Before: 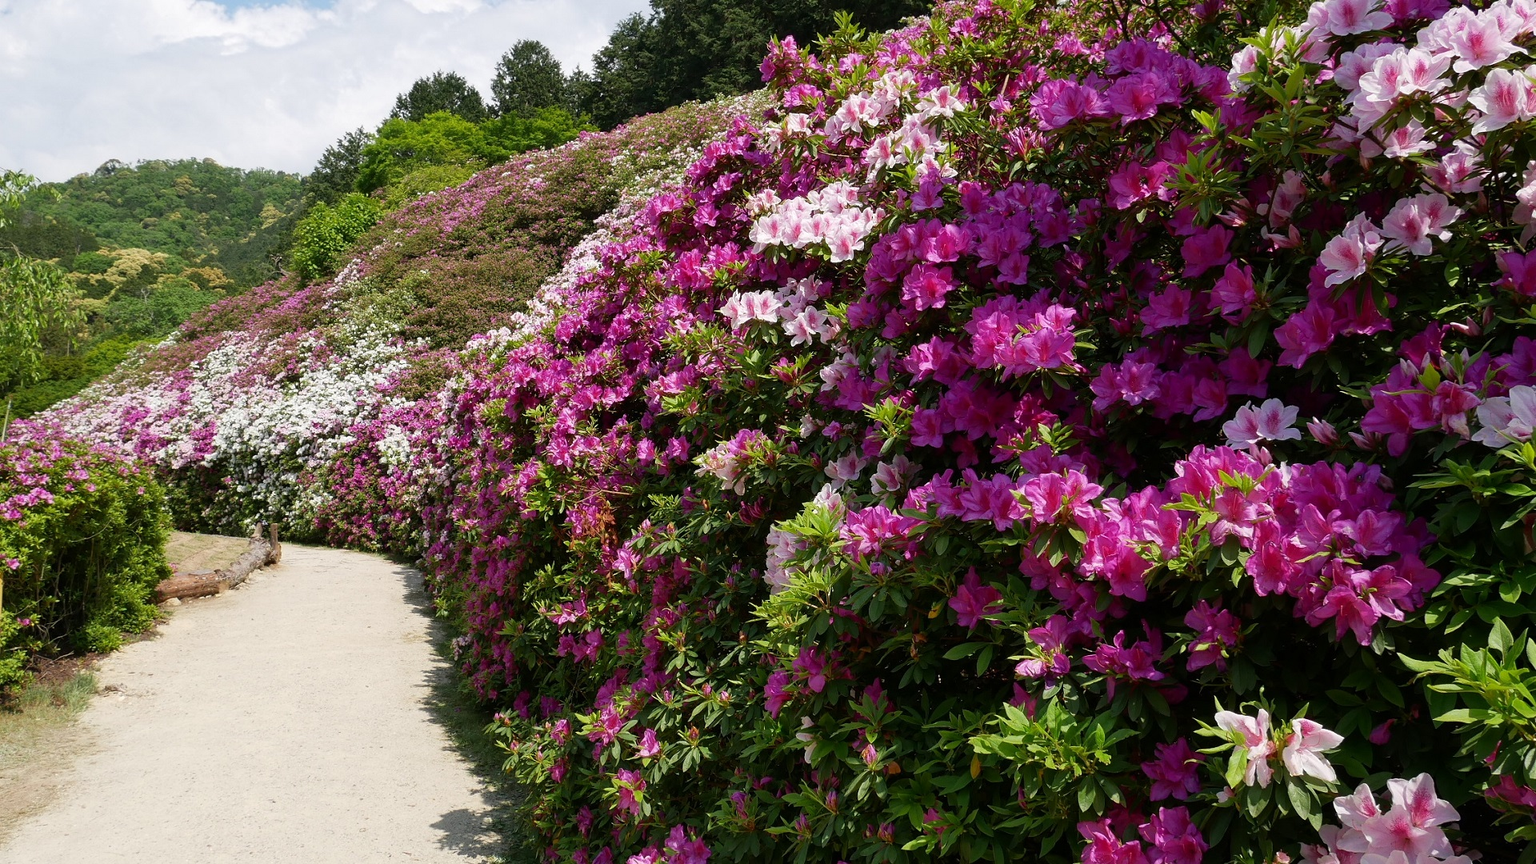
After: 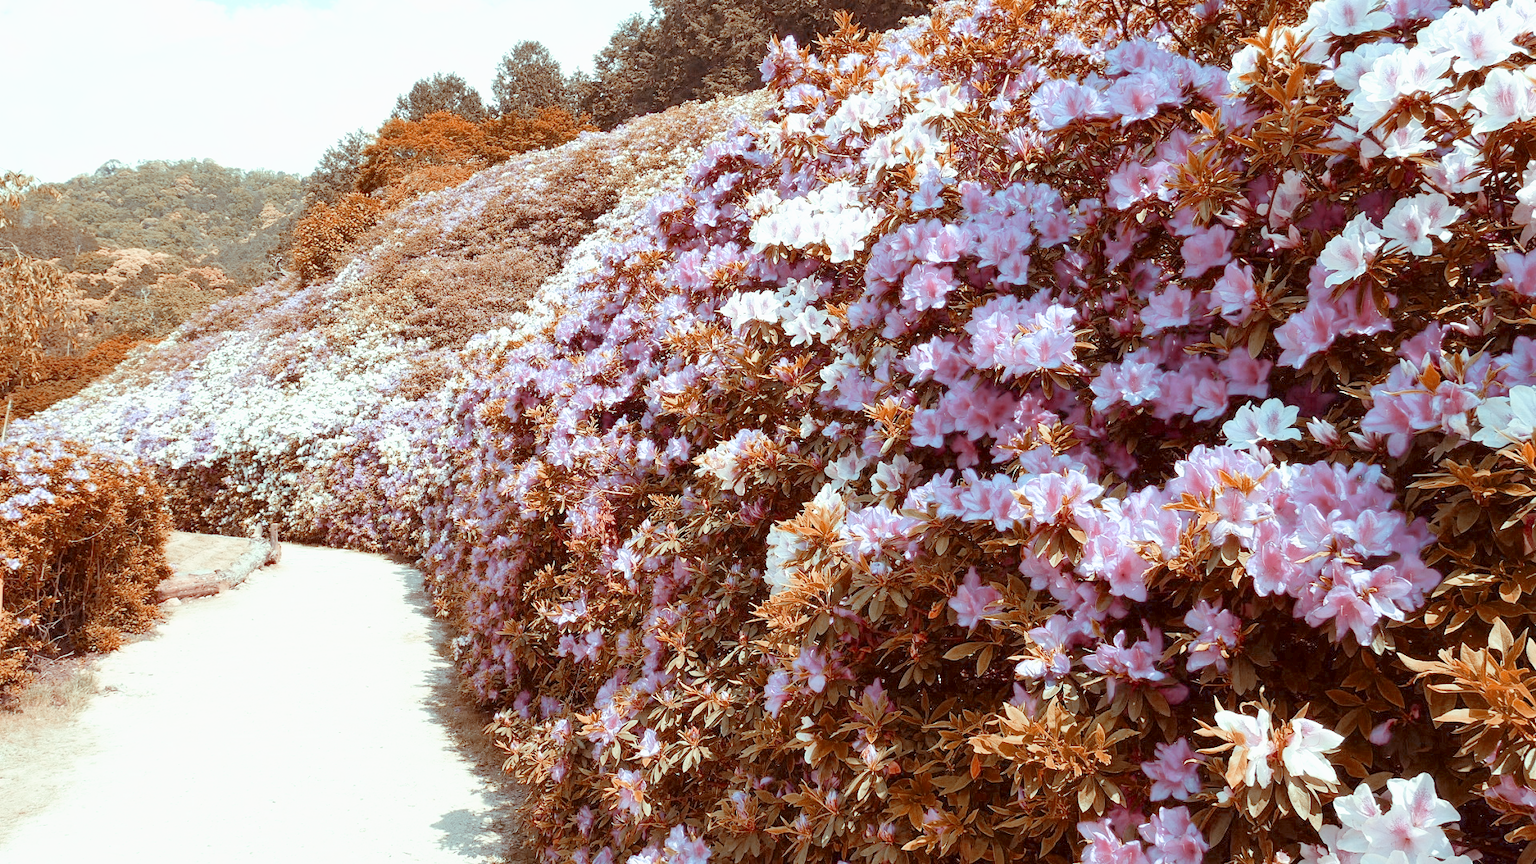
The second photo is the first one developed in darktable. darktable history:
tone curve: curves: ch0 [(0, 0) (0.003, 0.002) (0.011, 0.009) (0.025, 0.02) (0.044, 0.036) (0.069, 0.057) (0.1, 0.081) (0.136, 0.115) (0.177, 0.153) (0.224, 0.202) (0.277, 0.264) (0.335, 0.333) (0.399, 0.409) (0.468, 0.491) (0.543, 0.58) (0.623, 0.675) (0.709, 0.777) (0.801, 0.88) (0.898, 0.98) (1, 1)], preserve colors none
color look up table: target L [89.11, 79.28, 48.86, 47.8, 34.74, 27.99, 197.97, 92.08, 90.1, 59.56, 56.6, 80.68, 56.24, 52.28, 64.49, 66.9, 48.45, 50.24, 60.58, 50.79, 38.95, 30.14, 86.23, 80.76, 80.53, 74.78, 63.32, 62.05, 64.39, 68.1, 46, 53.19, 28.23, 30.26, 41.83, 20.36, 17.34, 13.9, 11.16, 81.72, 81.88, 81.58, 81.28, 81.23, 82.22, 68.28, 69.72, 59.05, 52.92], target a [-11.31, -8.416, 25.17, -5.015, 5.114, 16.22, 0, -0.001, -8.951, 46.43, 45.86, -5.276, 53.92, 51.47, 15.19, -5.13, 54.15, 48.5, 26.42, 41.8, 46.02, 26.82, -9.731, -7.917, -8.084, -8.092, -15.73, 16.51, -5.736, -25.66, 7.151, -14.76, 11.02, 13.1, -1.847, 12.07, 15.08, 15.69, 15.14, -9.642, -14.47, -10.82, -10.19, -12.25, -13.15, -26.8, -32.78, -25.78, -17.22], target b [2.565, -1.155, 42.68, 18.36, 23.54, 24.54, 0.001, 0.006, 0.62, 58.75, 56.85, -0.506, 53.41, 54.81, 11, -1.792, 52.33, 33.57, 4.051, 24.92, 35.35, 20.63, 0.864, -1.334, -0.94, -1.384, -20.18, -5.722, -21.68, -35.62, 2.796, -36.13, 3.462, -6.911, -34.57, 4.307, 3.126, 1.857, 1.794, -1.072, -3.559, -2.721, -2.898, -2.868, -4.4, -8.152, -24.01, -25.41, -20.01], num patches 49
